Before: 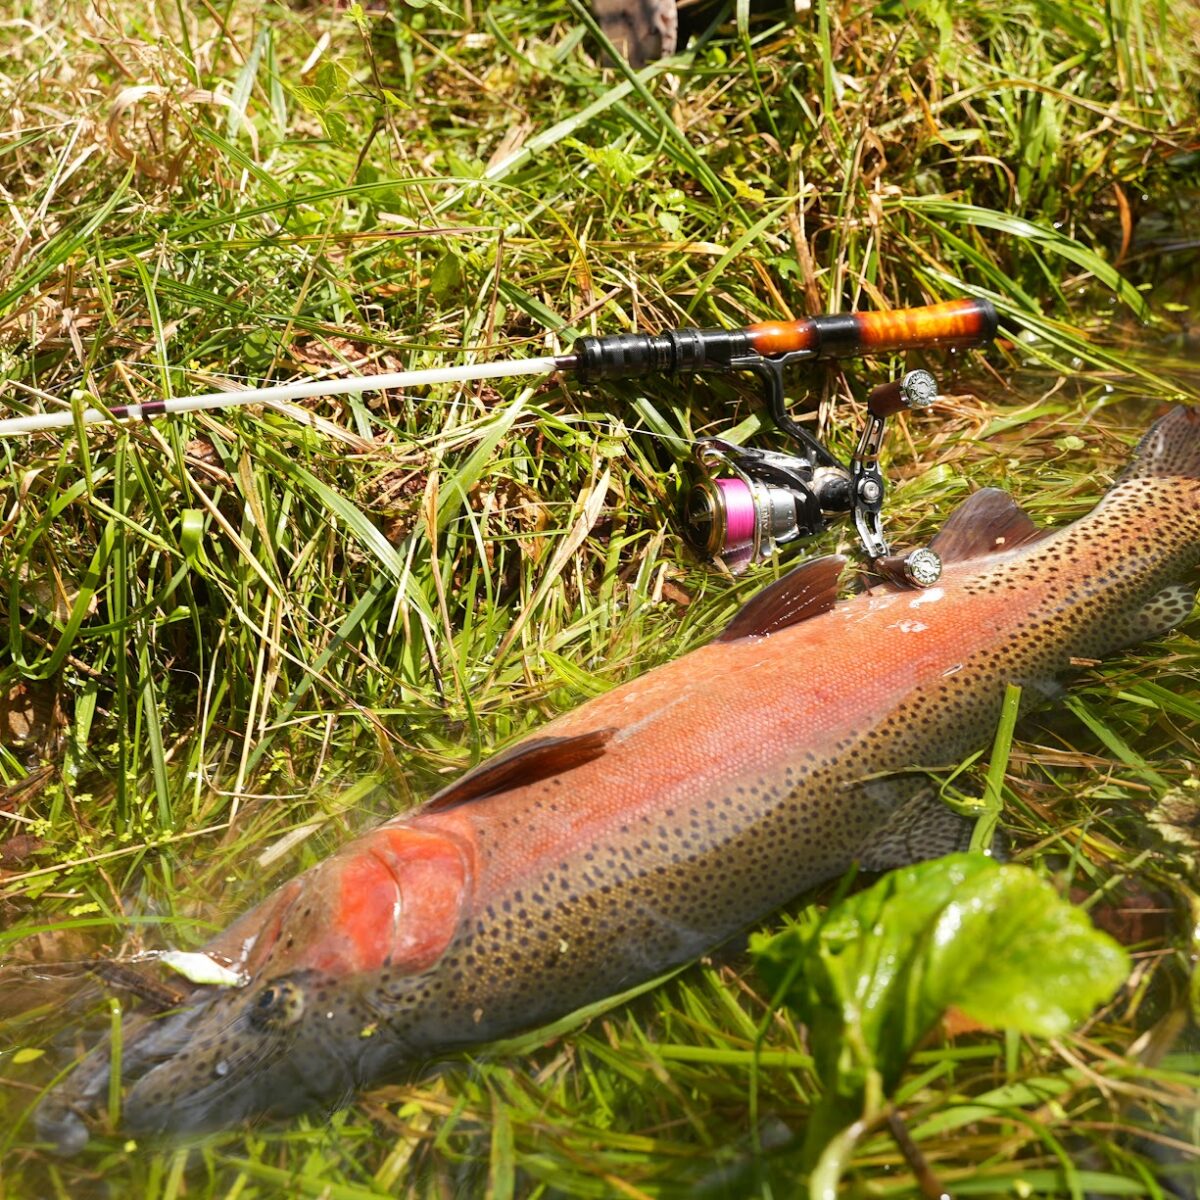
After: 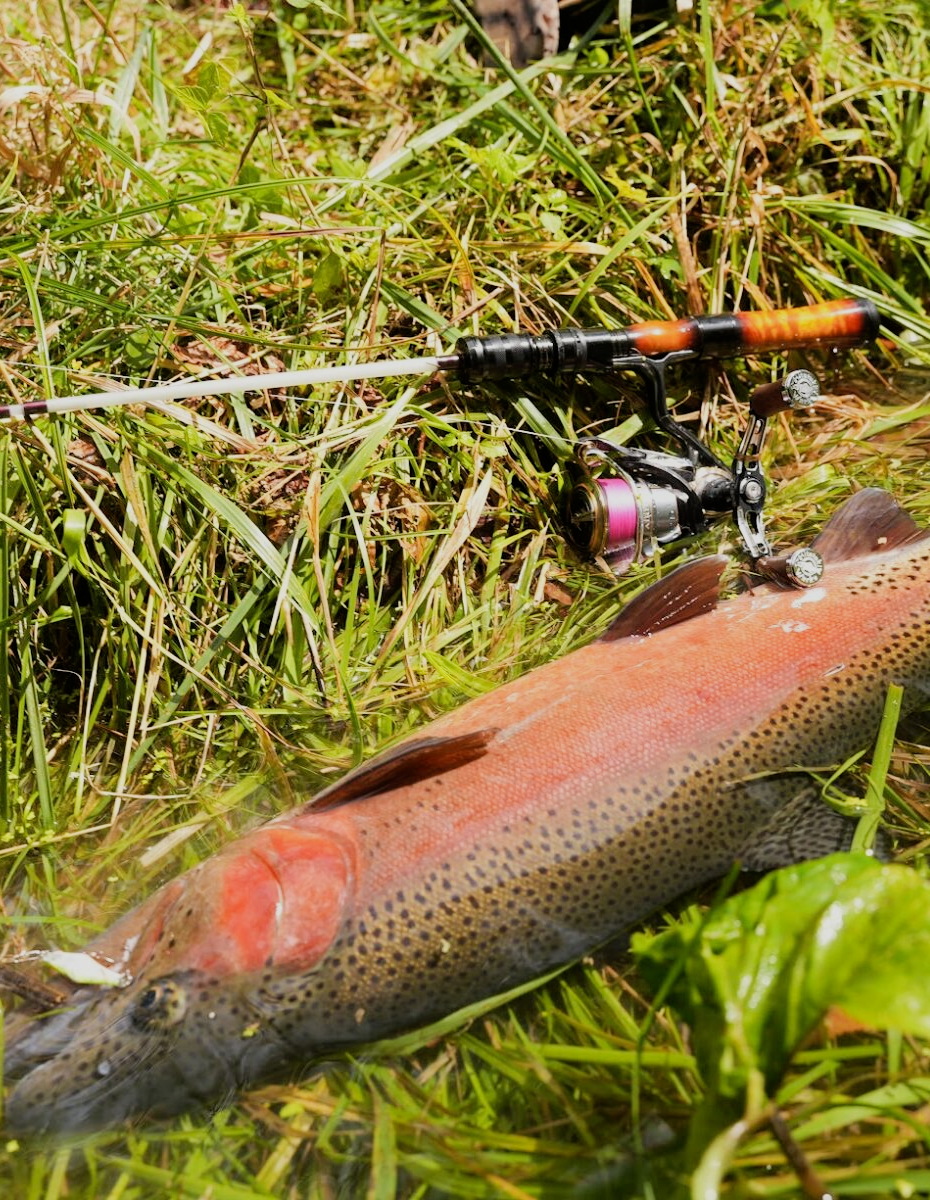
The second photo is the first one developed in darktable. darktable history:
crop: left 9.873%, right 12.586%
filmic rgb: black relative exposure -7.65 EV, white relative exposure 4.56 EV, hardness 3.61
levels: white 99.98%, levels [0, 0.48, 0.961]
tone equalizer: edges refinement/feathering 500, mask exposure compensation -1.57 EV, preserve details no
